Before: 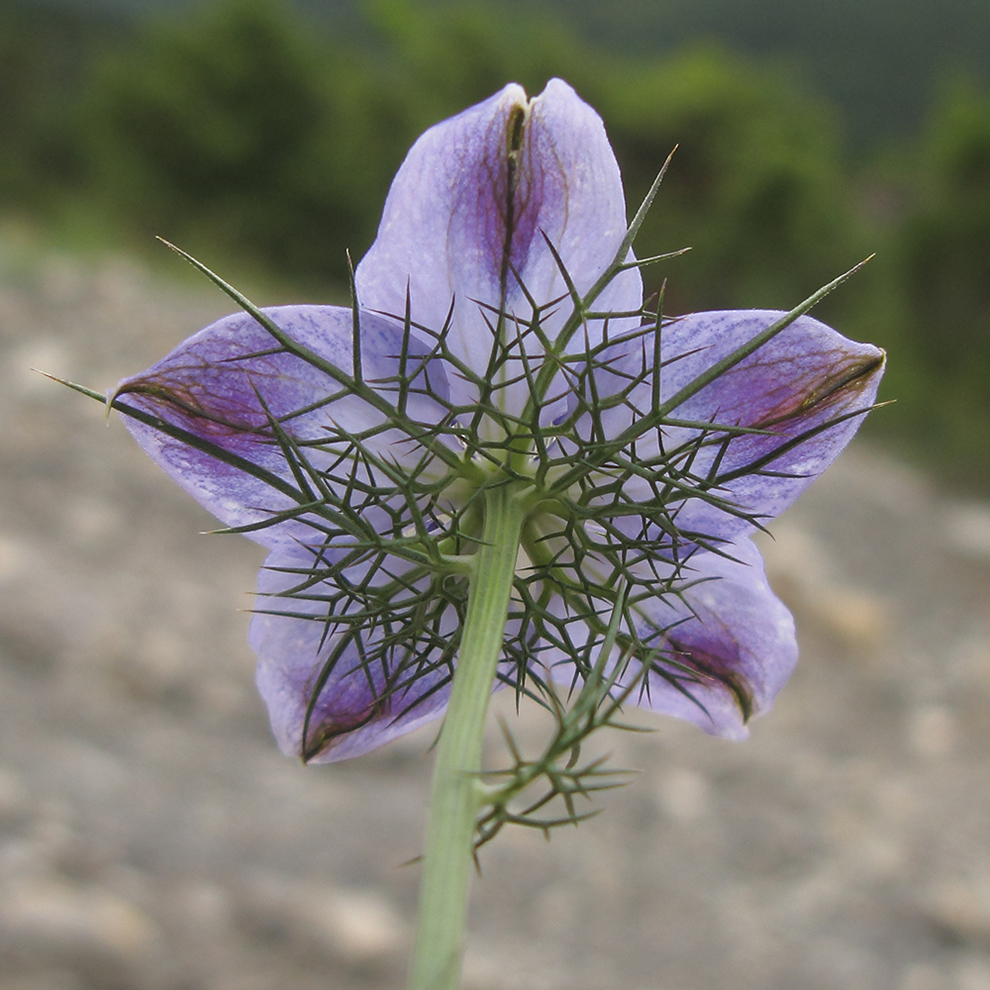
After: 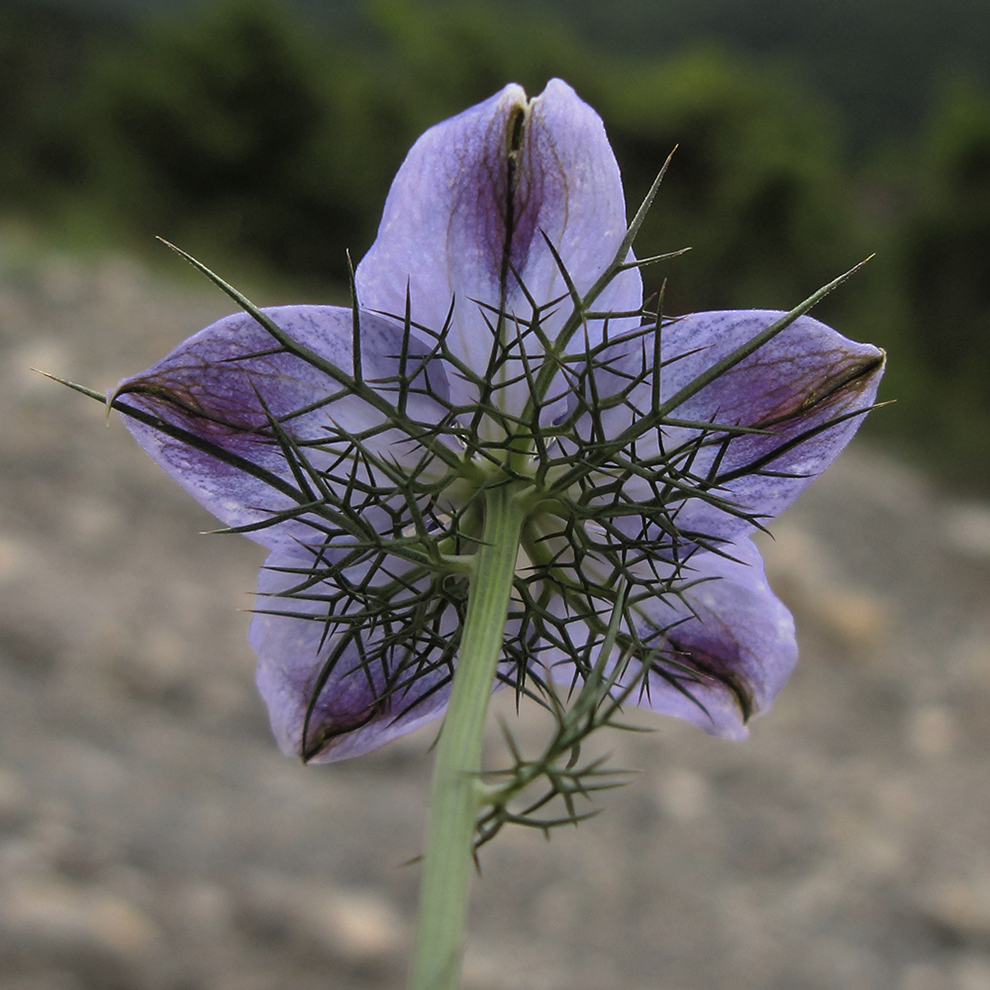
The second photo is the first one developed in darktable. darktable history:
base curve: curves: ch0 [(0, 0) (0.595, 0.418) (1, 1)], preserve colors none
tone curve: curves: ch0 [(0, 0.019) (0.11, 0.036) (0.259, 0.214) (0.378, 0.365) (0.499, 0.529) (1, 1)], color space Lab, linked channels, preserve colors none
